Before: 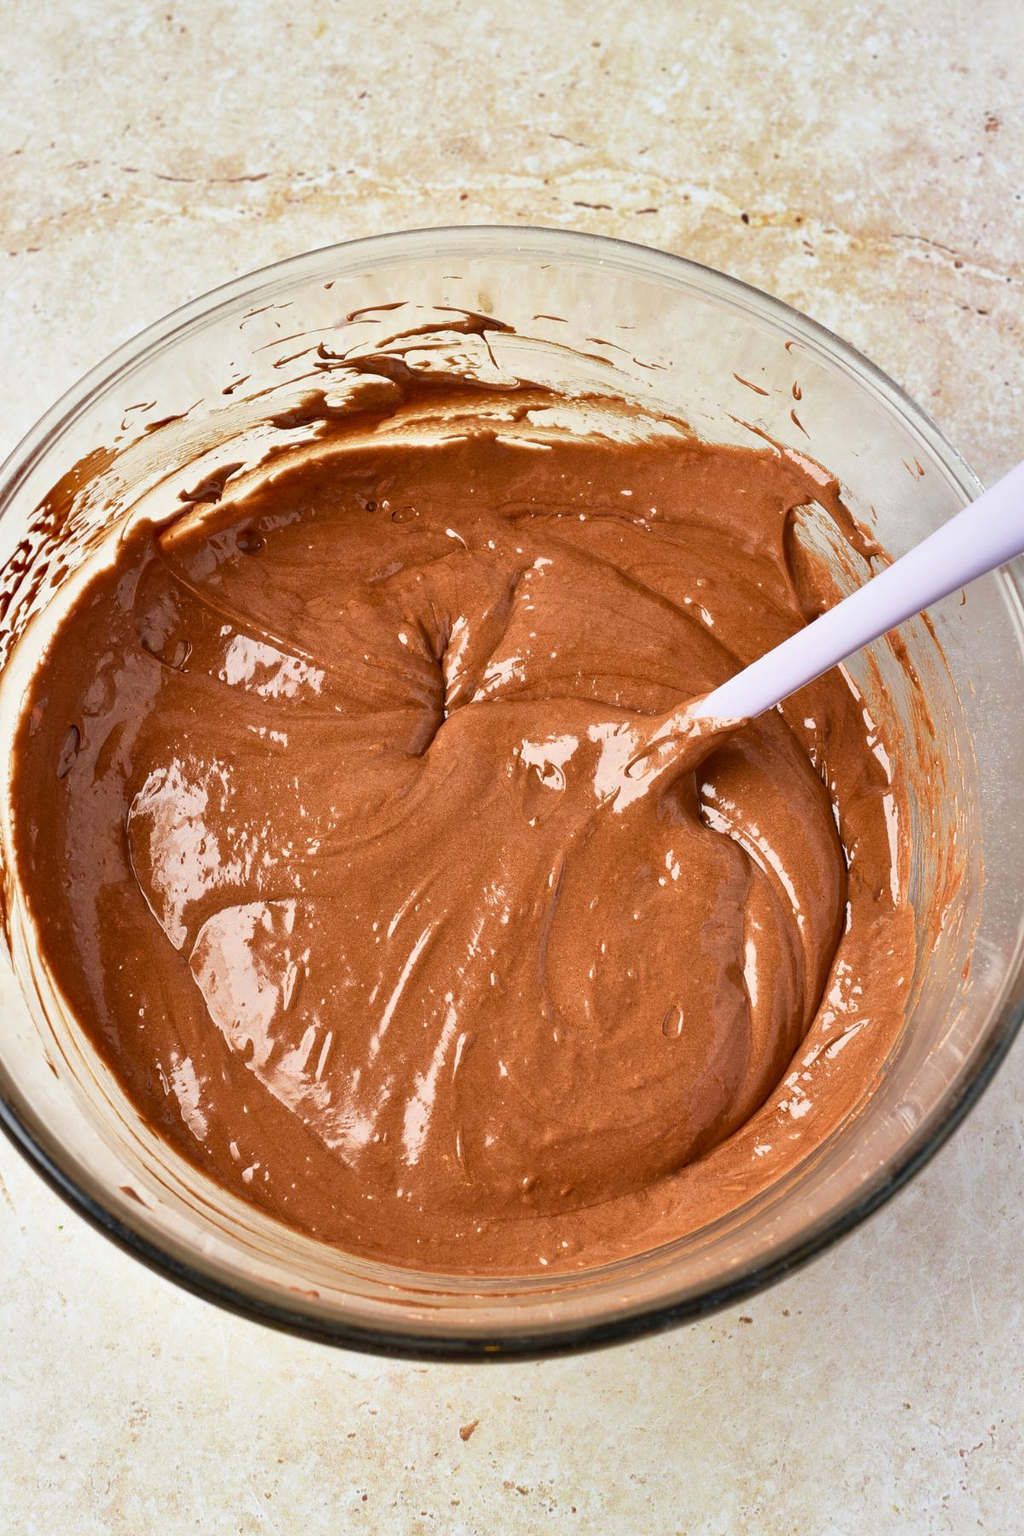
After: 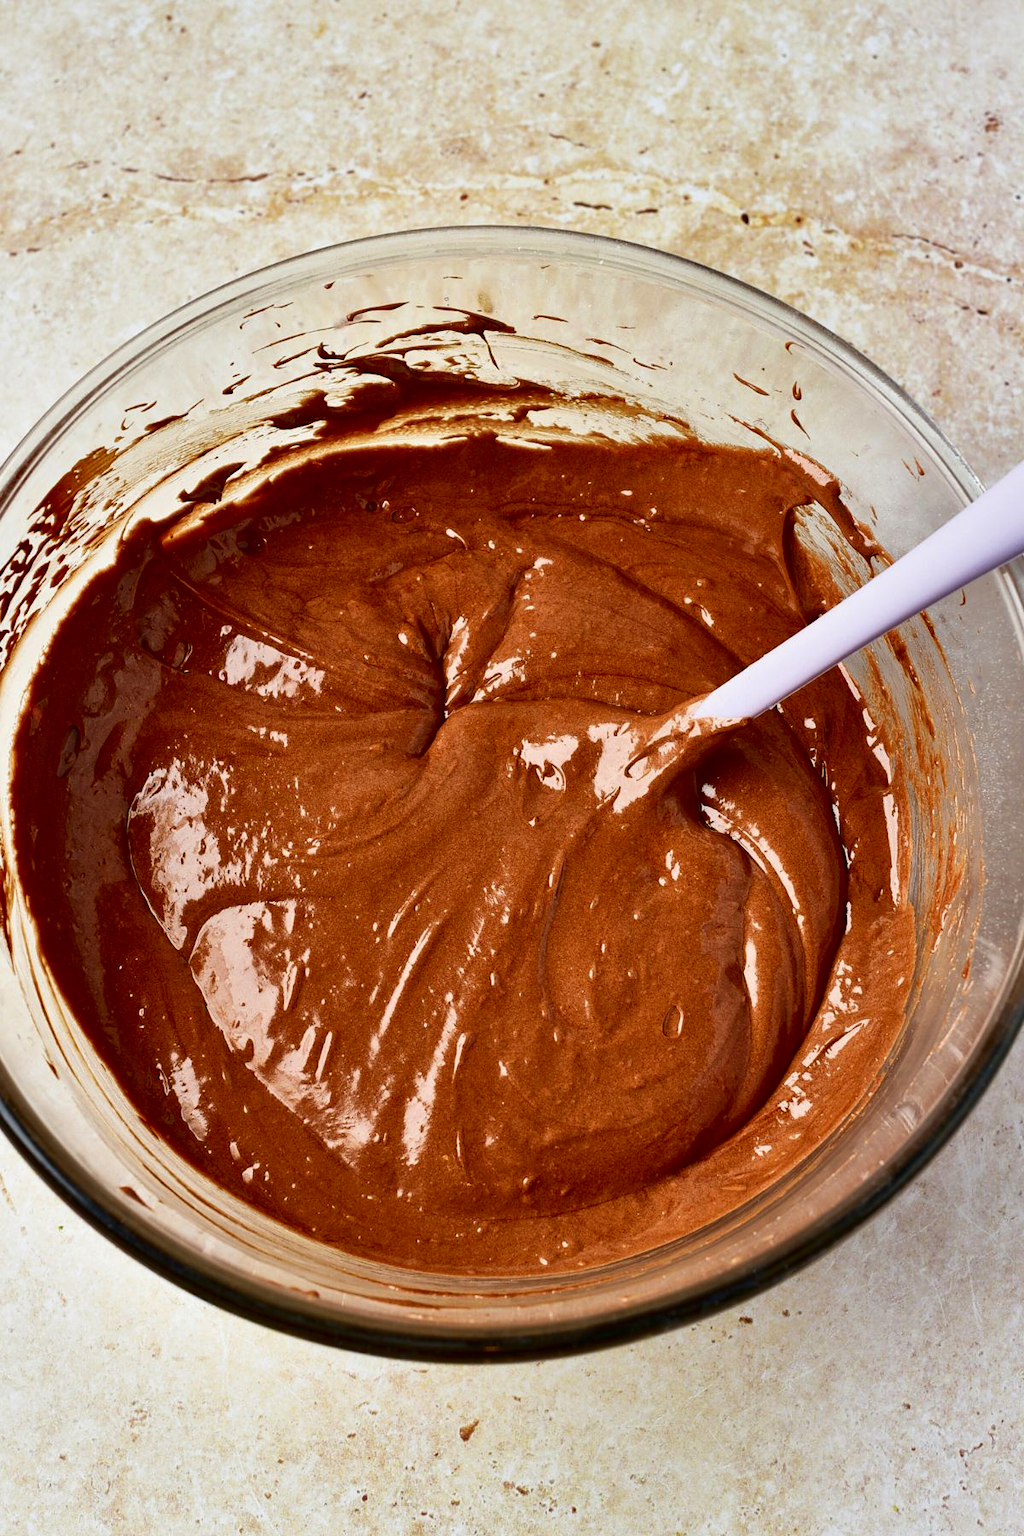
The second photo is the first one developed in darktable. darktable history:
contrast brightness saturation: contrast 0.13, brightness -0.238, saturation 0.146
